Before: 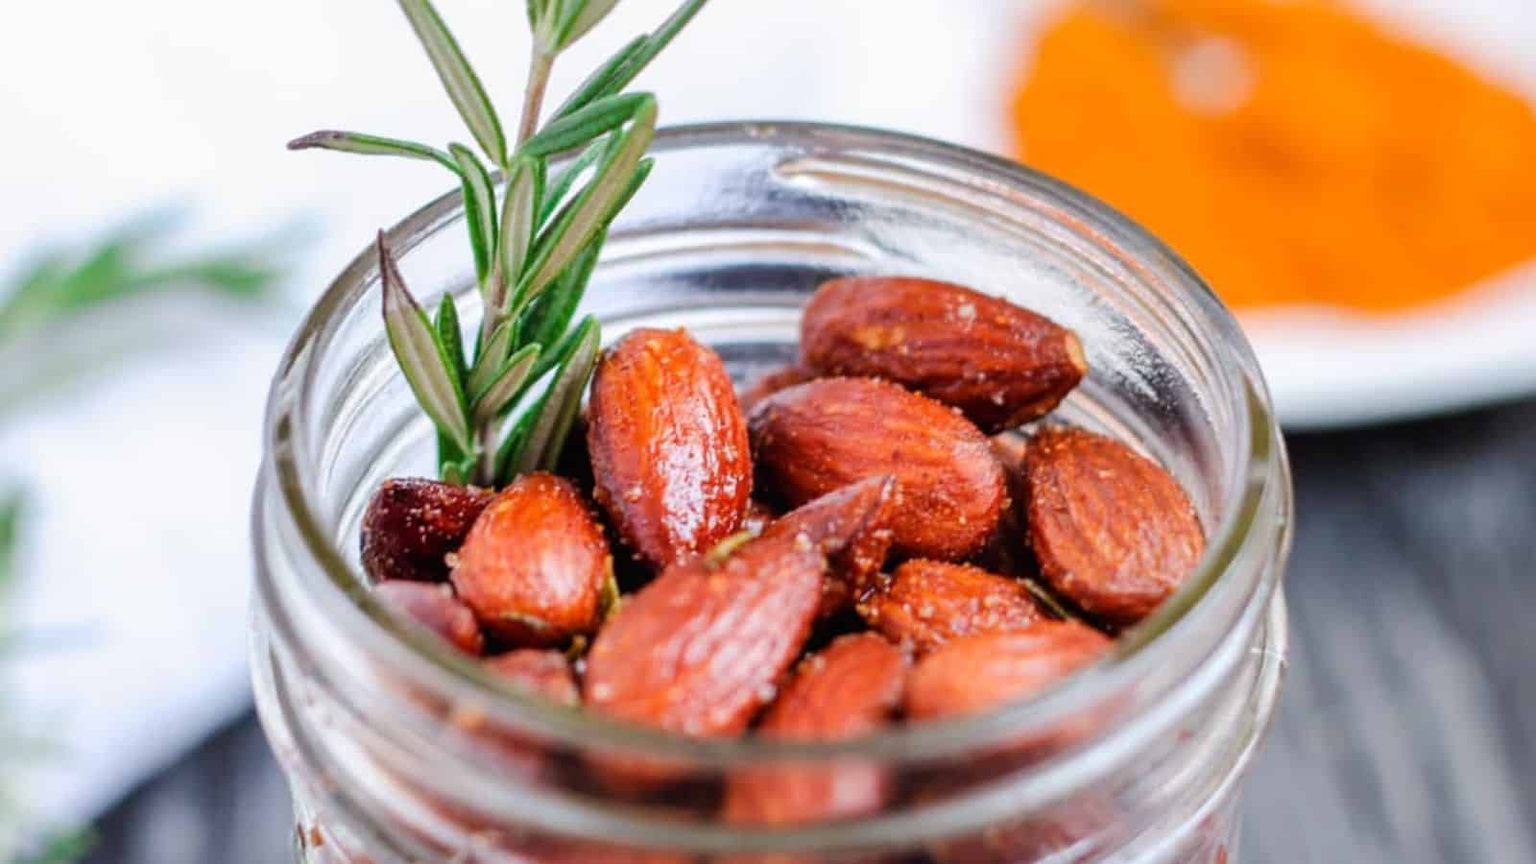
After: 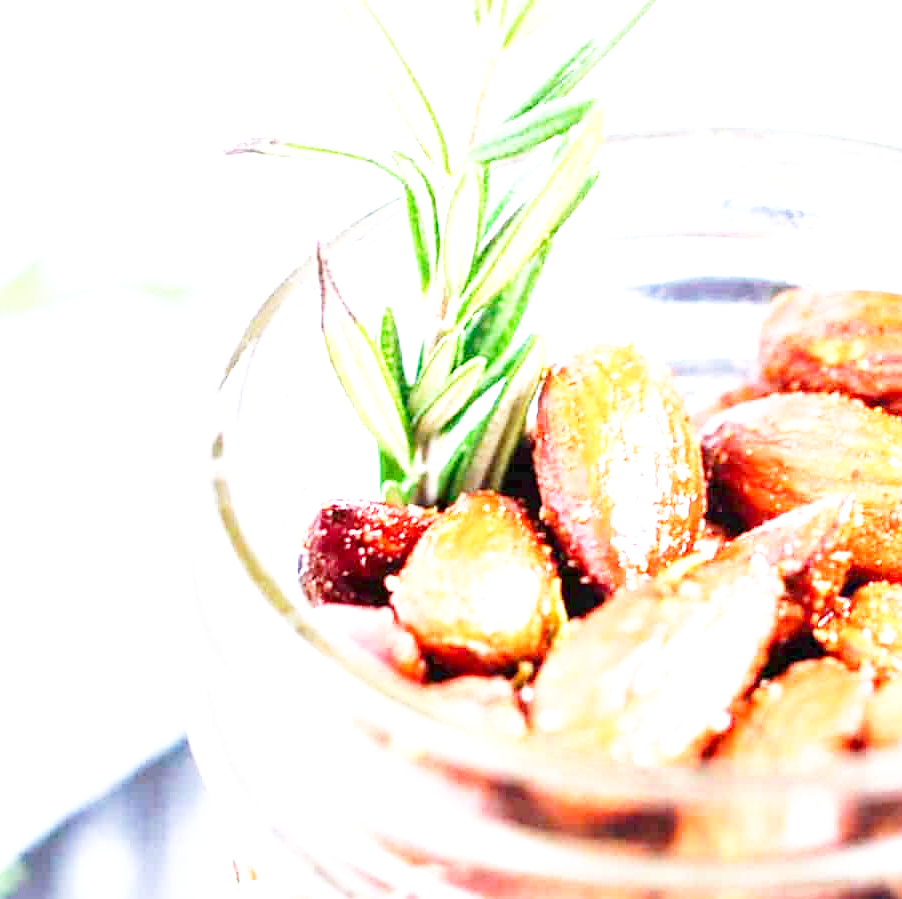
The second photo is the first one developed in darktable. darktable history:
exposure: black level correction 0, exposure 1.95 EV, compensate highlight preservation false
tone equalizer: edges refinement/feathering 500, mask exposure compensation -1.57 EV, preserve details no
base curve: curves: ch0 [(0, 0) (0.005, 0.002) (0.15, 0.3) (0.4, 0.7) (0.75, 0.95) (1, 1)], preserve colors none
sharpen: radius 1.433, amount 0.405, threshold 1.181
crop: left 4.918%, right 38.659%
